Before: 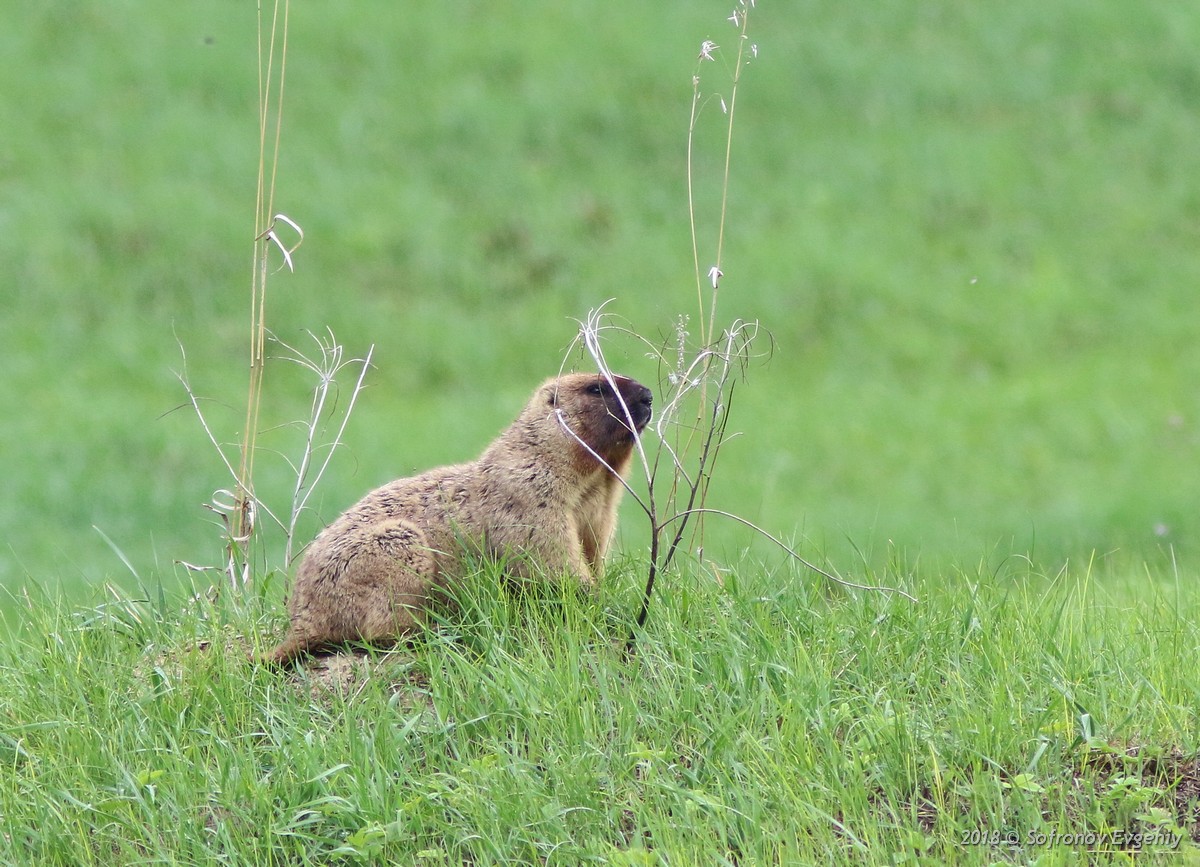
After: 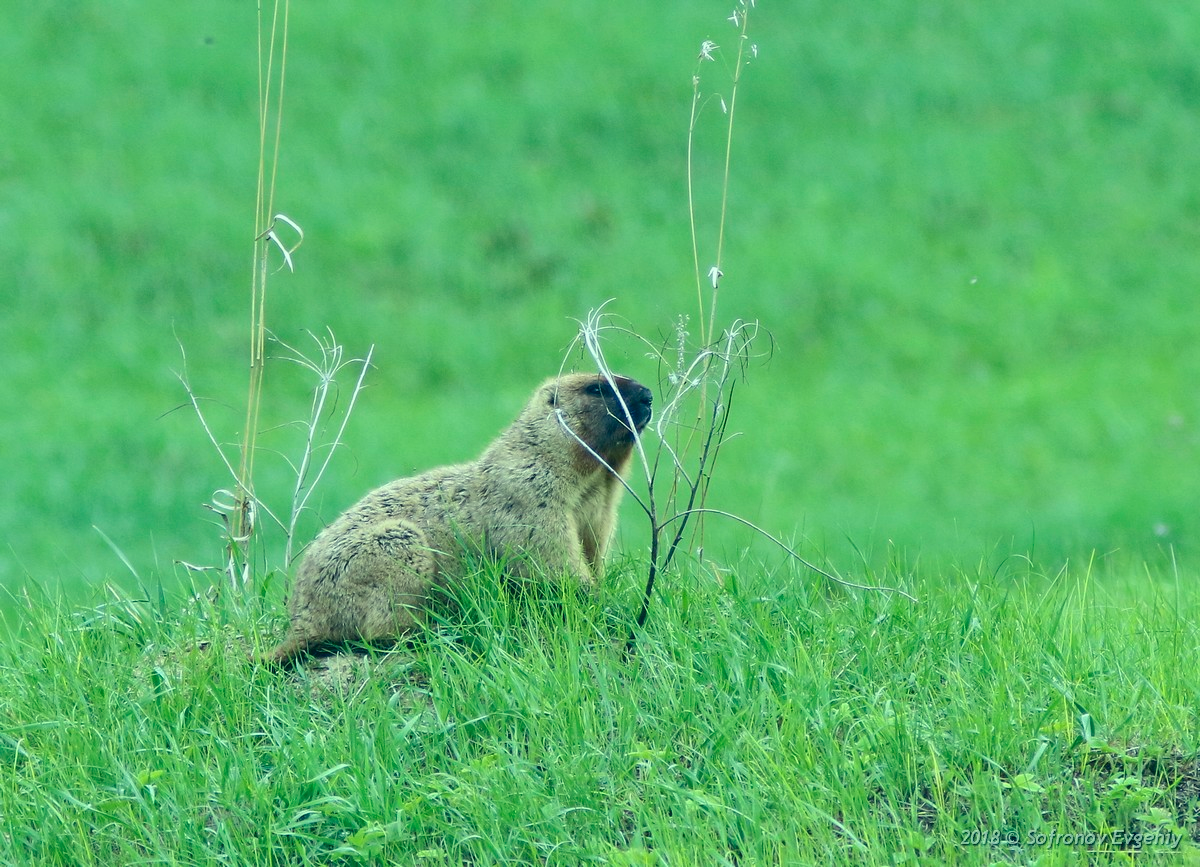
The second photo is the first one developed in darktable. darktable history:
color correction: highlights a* -20.08, highlights b* 9.8, shadows a* -20.4, shadows b* -10.76
white balance: red 1.004, blue 1.024
